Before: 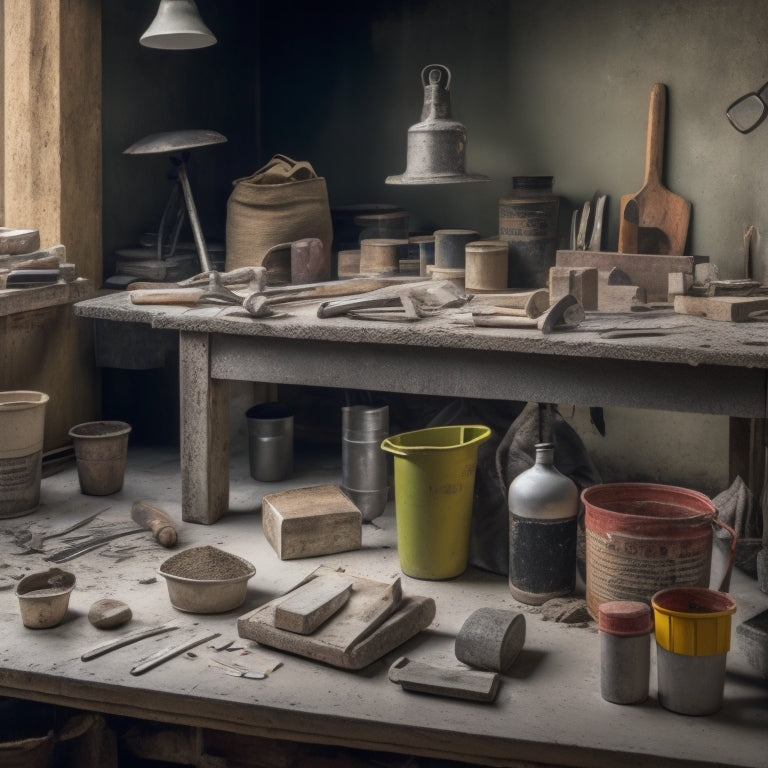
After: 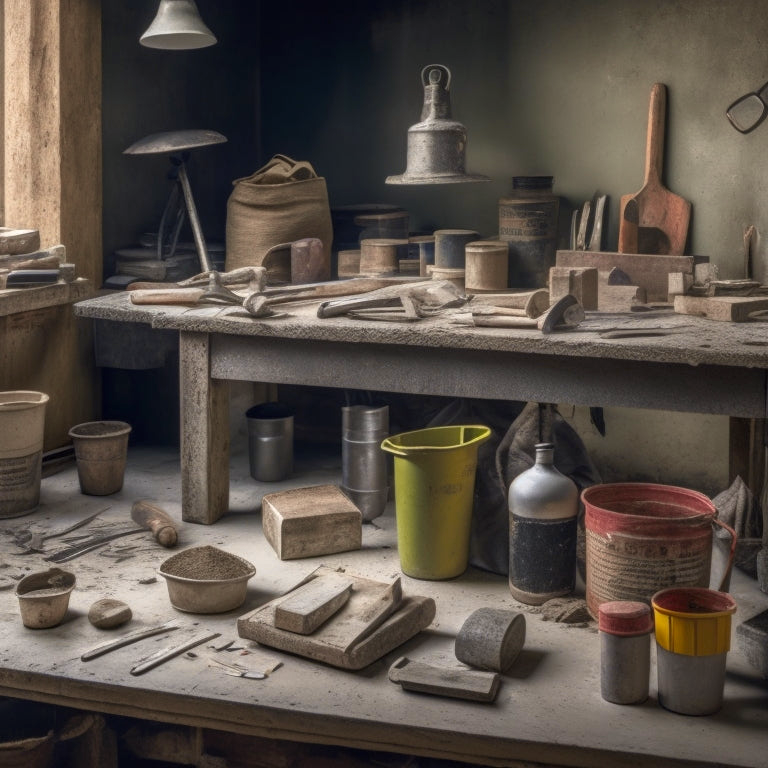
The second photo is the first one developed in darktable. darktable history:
exposure: compensate highlight preservation false
white balance: emerald 1
tone curve: curves: ch0 [(0, 0.024) (0.119, 0.146) (0.474, 0.464) (0.718, 0.721) (0.817, 0.839) (1, 0.998)]; ch1 [(0, 0) (0.377, 0.416) (0.439, 0.451) (0.477, 0.477) (0.501, 0.503) (0.538, 0.544) (0.58, 0.602) (0.664, 0.676) (0.783, 0.804) (1, 1)]; ch2 [(0, 0) (0.38, 0.405) (0.463, 0.456) (0.498, 0.497) (0.524, 0.535) (0.578, 0.576) (0.648, 0.665) (1, 1)], color space Lab, independent channels, preserve colors none
local contrast: on, module defaults
